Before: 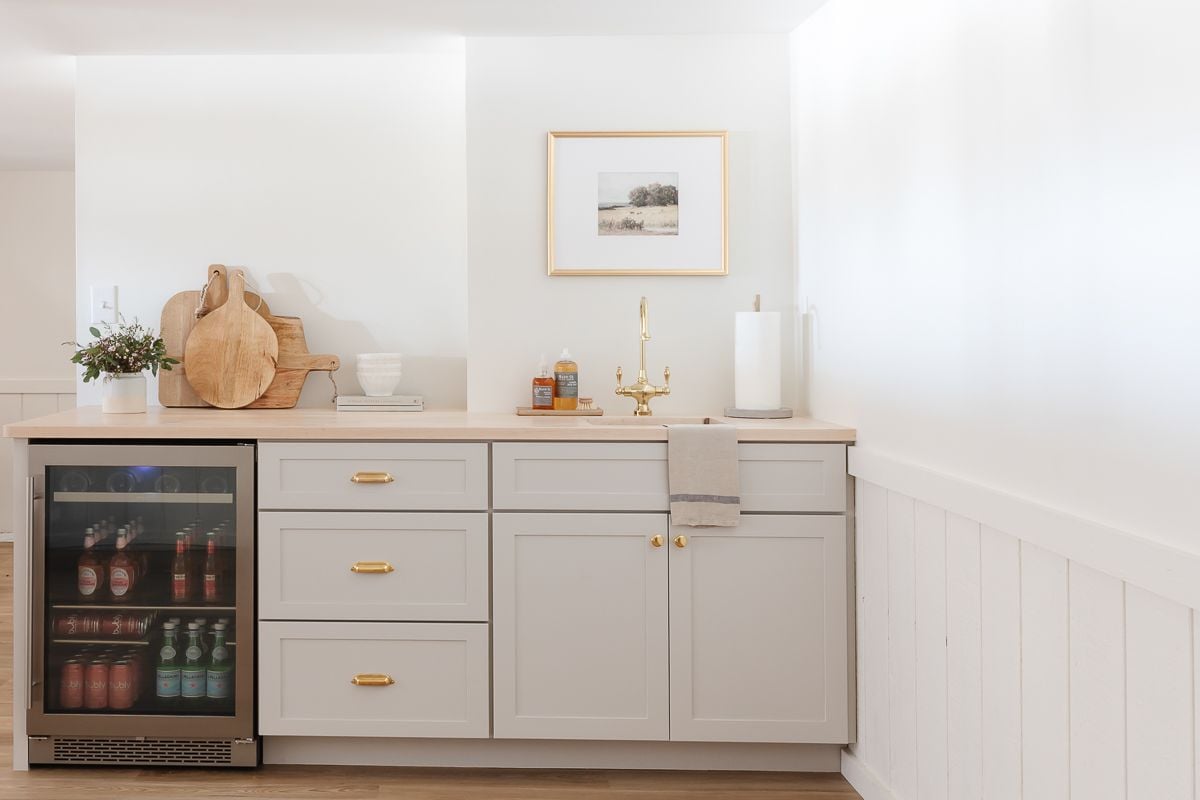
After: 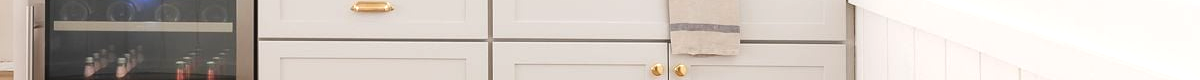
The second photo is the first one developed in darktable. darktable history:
exposure: black level correction -0.002, exposure 0.54 EV, compensate highlight preservation false
crop and rotate: top 59.084%, bottom 30.916%
